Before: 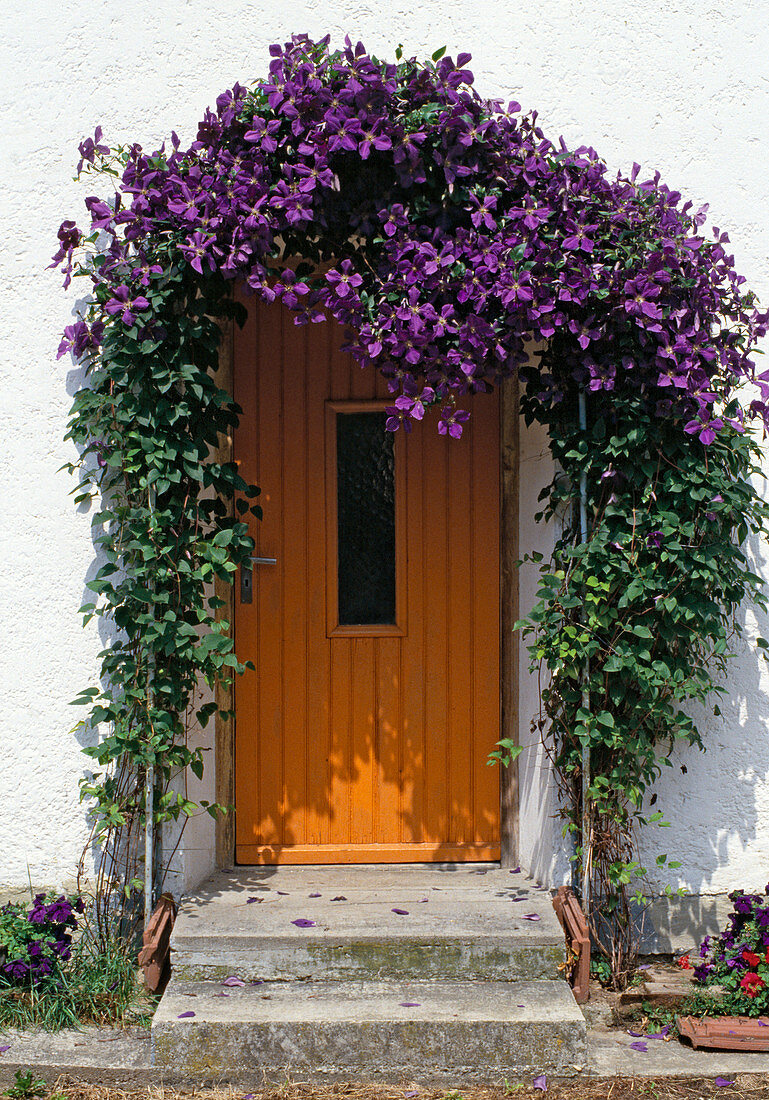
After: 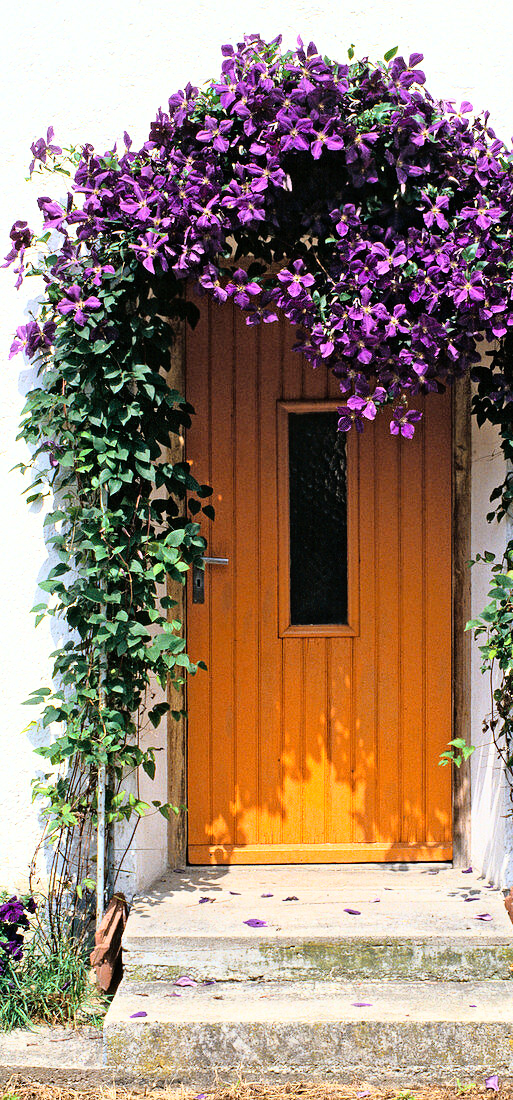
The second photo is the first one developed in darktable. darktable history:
crop and rotate: left 6.294%, right 26.982%
base curve: curves: ch0 [(0, 0) (0.012, 0.01) (0.073, 0.168) (0.31, 0.711) (0.645, 0.957) (1, 1)]
